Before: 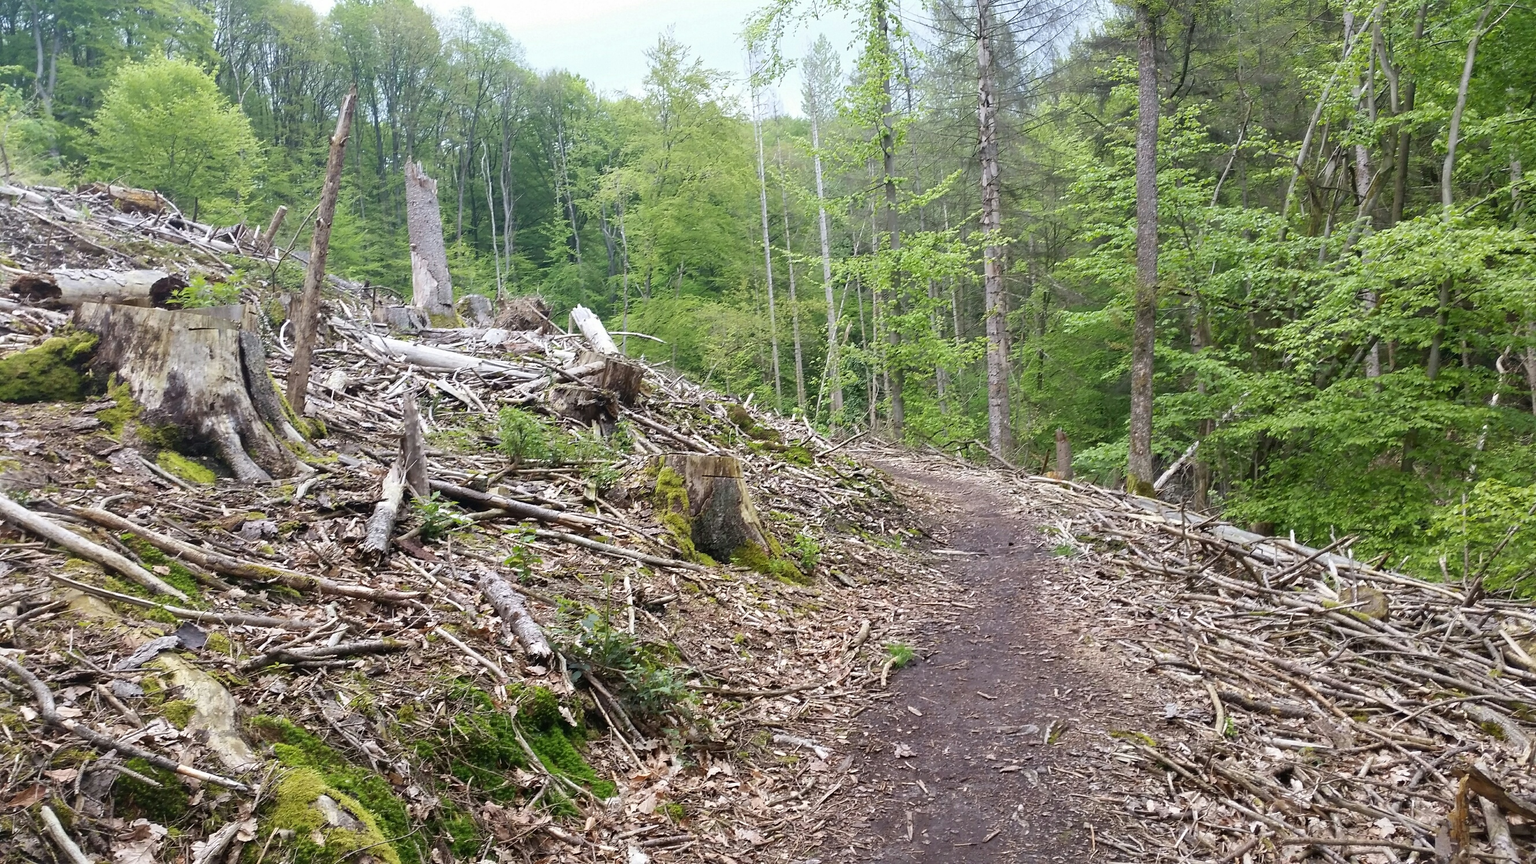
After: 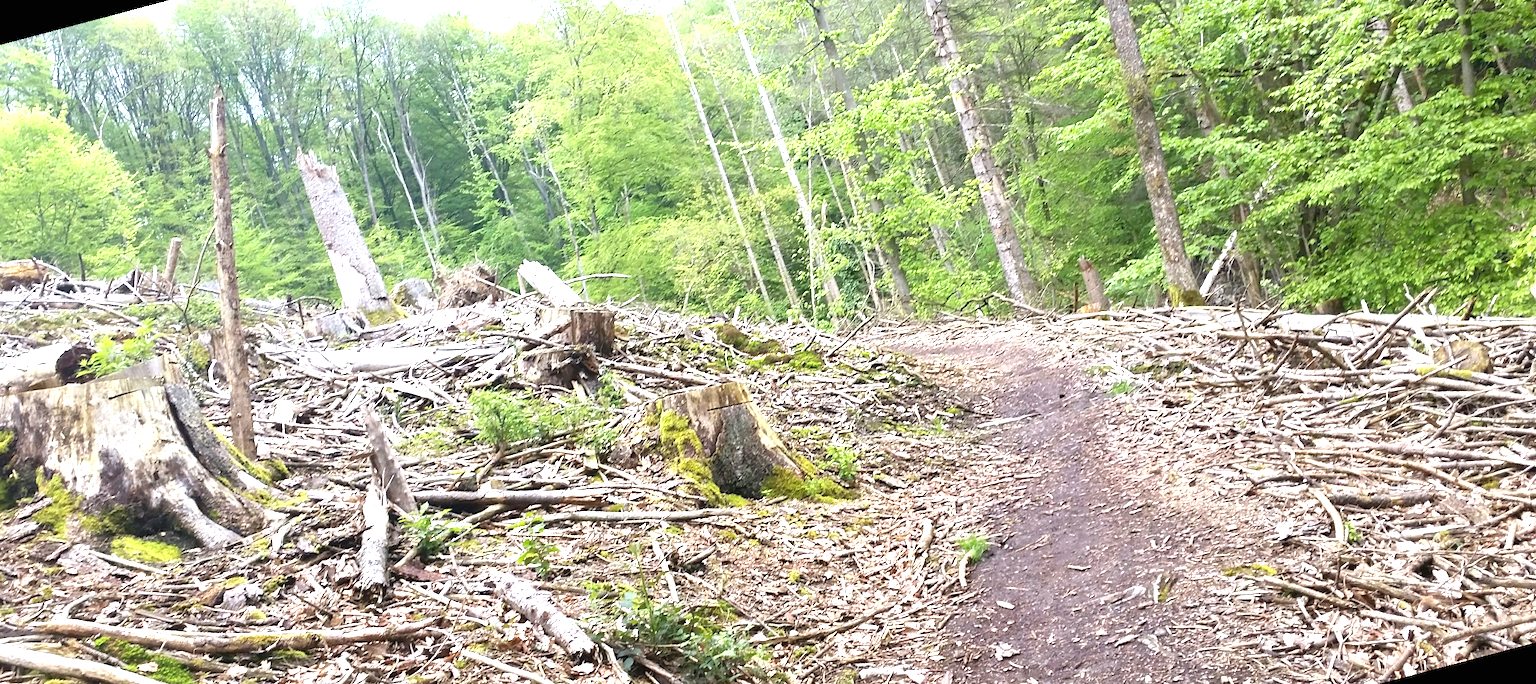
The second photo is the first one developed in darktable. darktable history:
exposure: black level correction 0, exposure 1.2 EV, compensate highlight preservation false
rotate and perspective: rotation -14.8°, crop left 0.1, crop right 0.903, crop top 0.25, crop bottom 0.748
base curve: curves: ch0 [(0, 0) (0.989, 0.992)], preserve colors none
